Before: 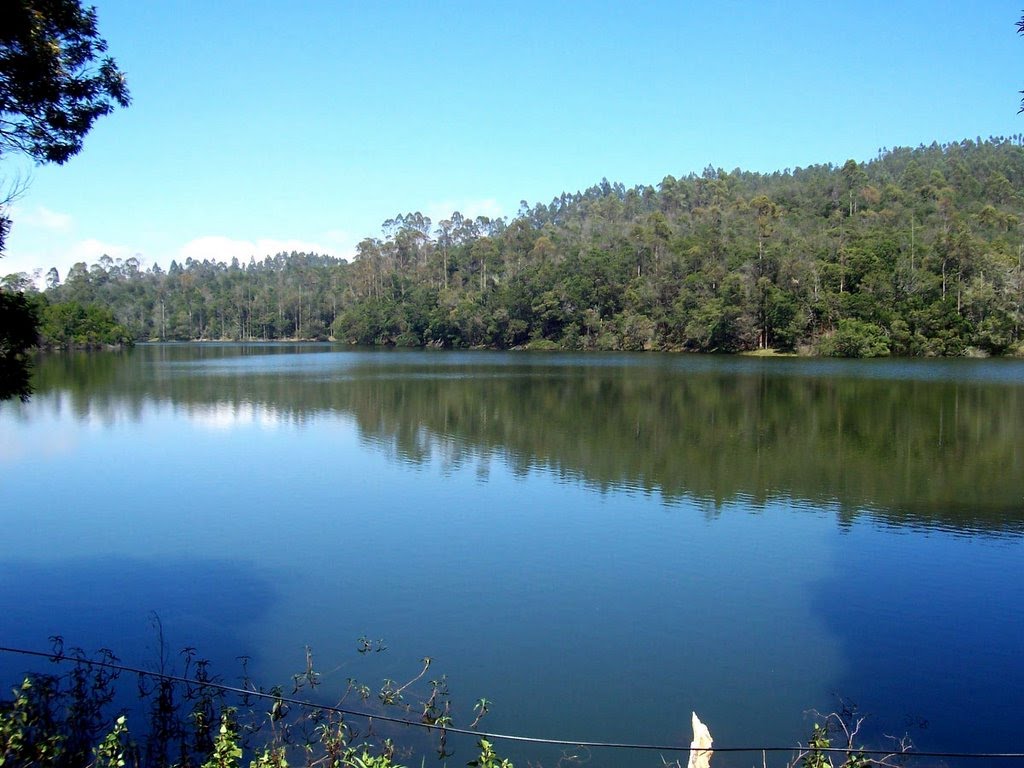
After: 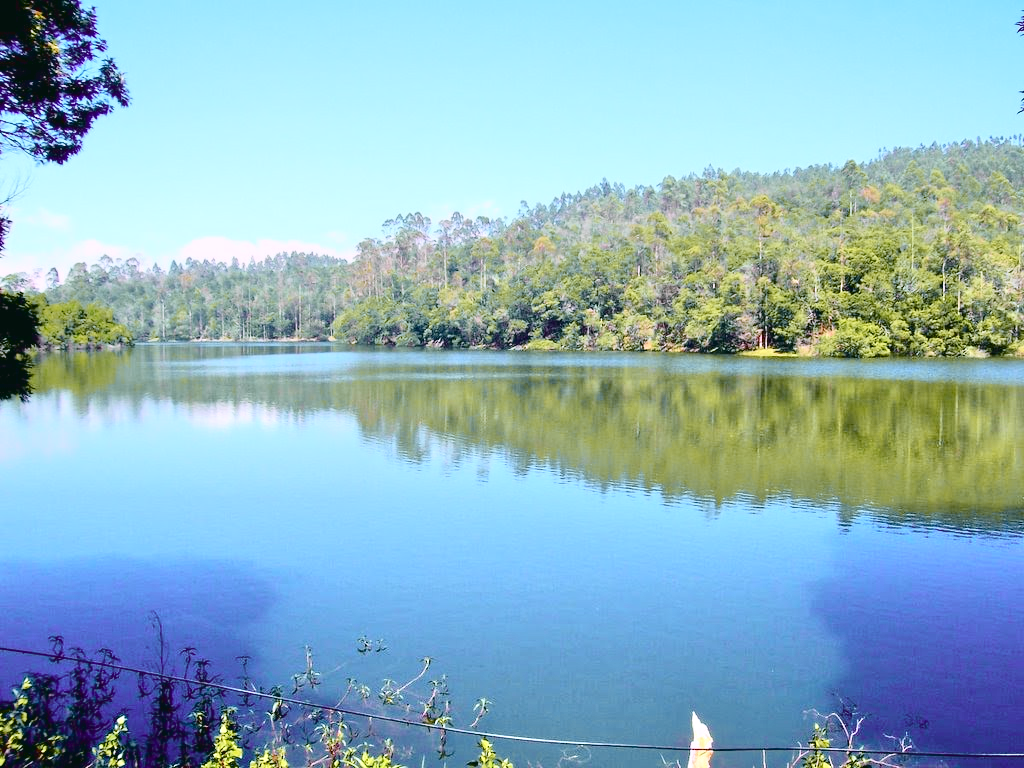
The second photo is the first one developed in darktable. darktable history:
tone curve: curves: ch0 [(0, 0.036) (0.037, 0.042) (0.184, 0.146) (0.438, 0.521) (0.54, 0.668) (0.698, 0.835) (0.856, 0.92) (1, 0.98)]; ch1 [(0, 0) (0.393, 0.415) (0.447, 0.448) (0.482, 0.459) (0.509, 0.496) (0.527, 0.525) (0.571, 0.602) (0.619, 0.671) (0.715, 0.729) (1, 1)]; ch2 [(0, 0) (0.369, 0.388) (0.449, 0.454) (0.499, 0.5) (0.521, 0.517) (0.53, 0.544) (0.561, 0.607) (0.674, 0.735) (1, 1)], color space Lab, independent channels, preserve colors none
tone equalizer: -8 EV 2 EV, -7 EV 2 EV, -6 EV 2 EV, -5 EV 2 EV, -4 EV 2 EV, -3 EV 1.5 EV, -2 EV 1 EV, -1 EV 0.5 EV
white balance: red 1.05, blue 1.072
